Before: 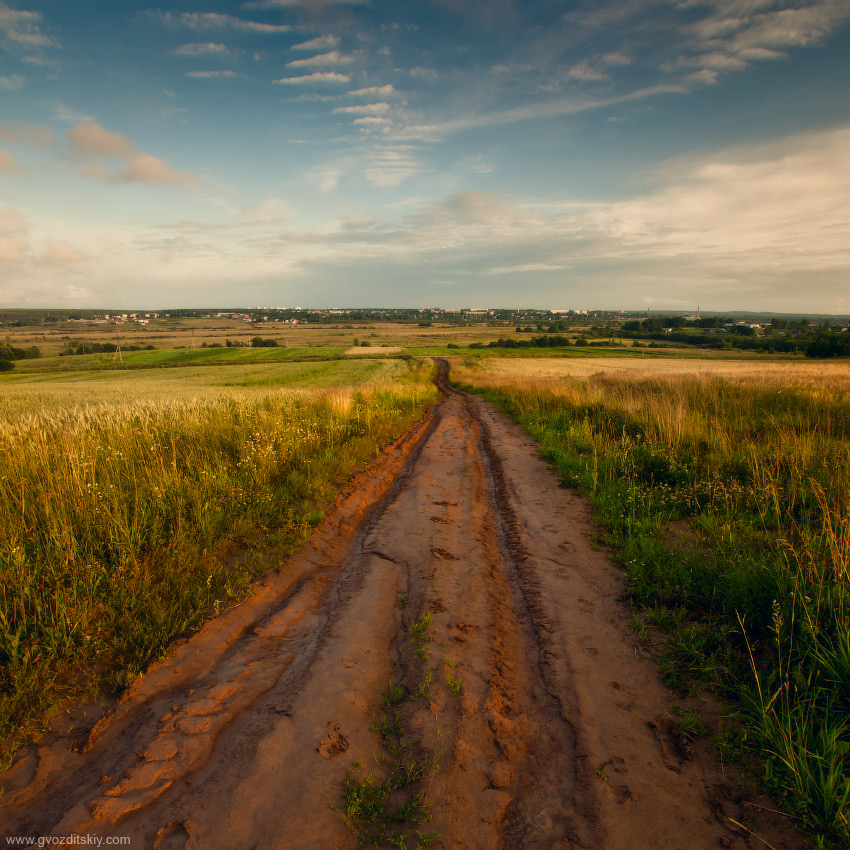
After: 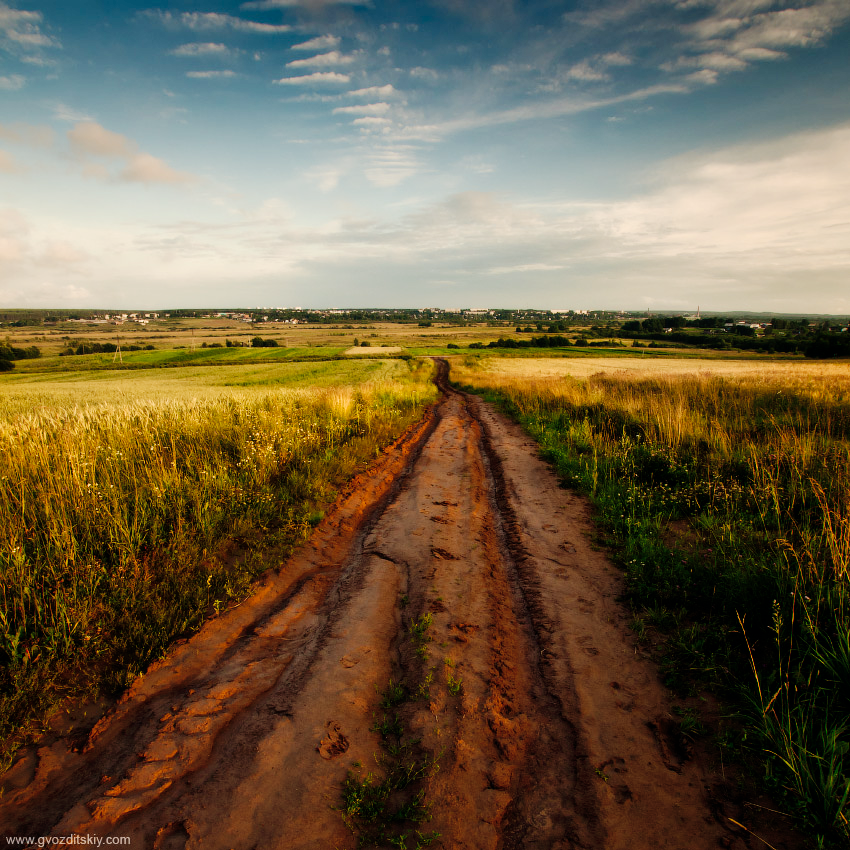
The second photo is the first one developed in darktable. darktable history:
tone curve: curves: ch0 [(0, 0) (0.003, 0) (0.011, 0.001) (0.025, 0.003) (0.044, 0.005) (0.069, 0.011) (0.1, 0.021) (0.136, 0.035) (0.177, 0.079) (0.224, 0.134) (0.277, 0.219) (0.335, 0.315) (0.399, 0.42) (0.468, 0.529) (0.543, 0.636) (0.623, 0.727) (0.709, 0.805) (0.801, 0.88) (0.898, 0.957) (1, 1)], preserve colors none
color correction: saturation 0.8
